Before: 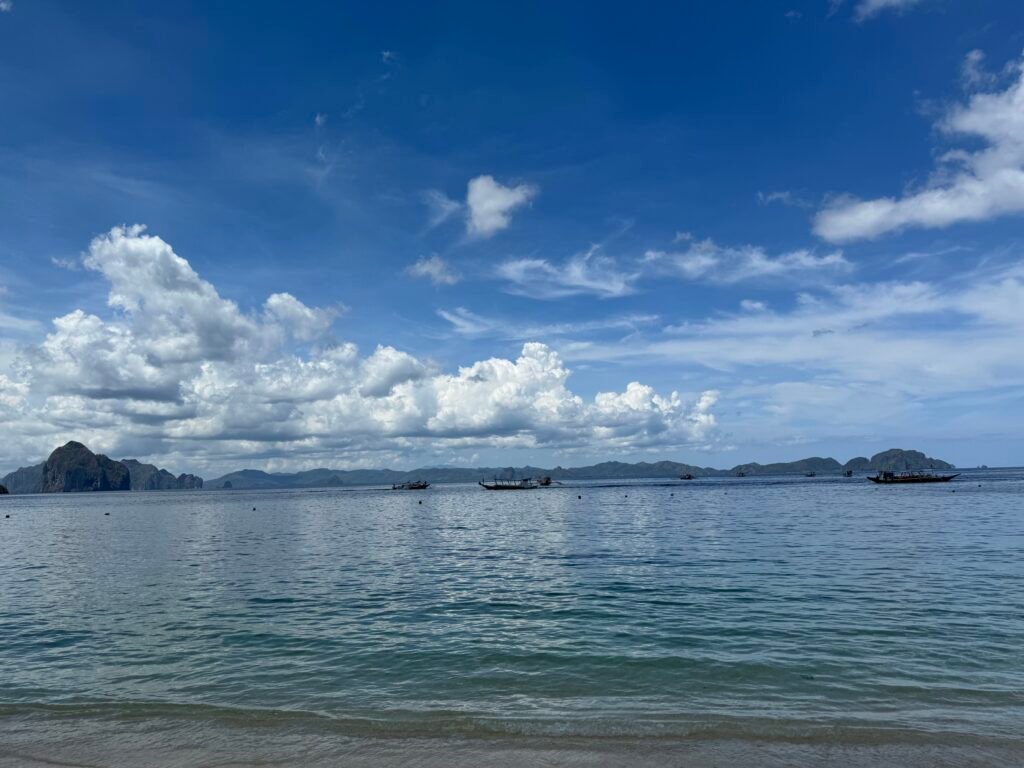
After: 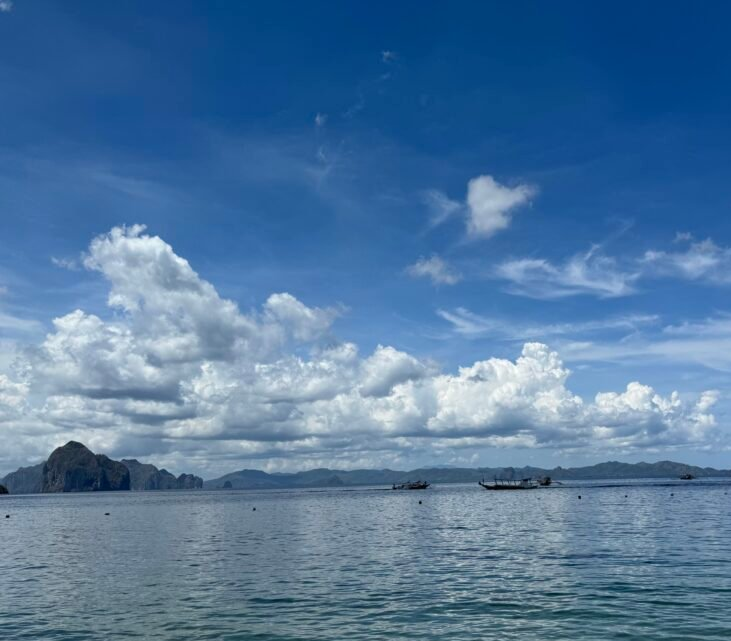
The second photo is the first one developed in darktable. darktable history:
crop: right 28.599%, bottom 16.508%
